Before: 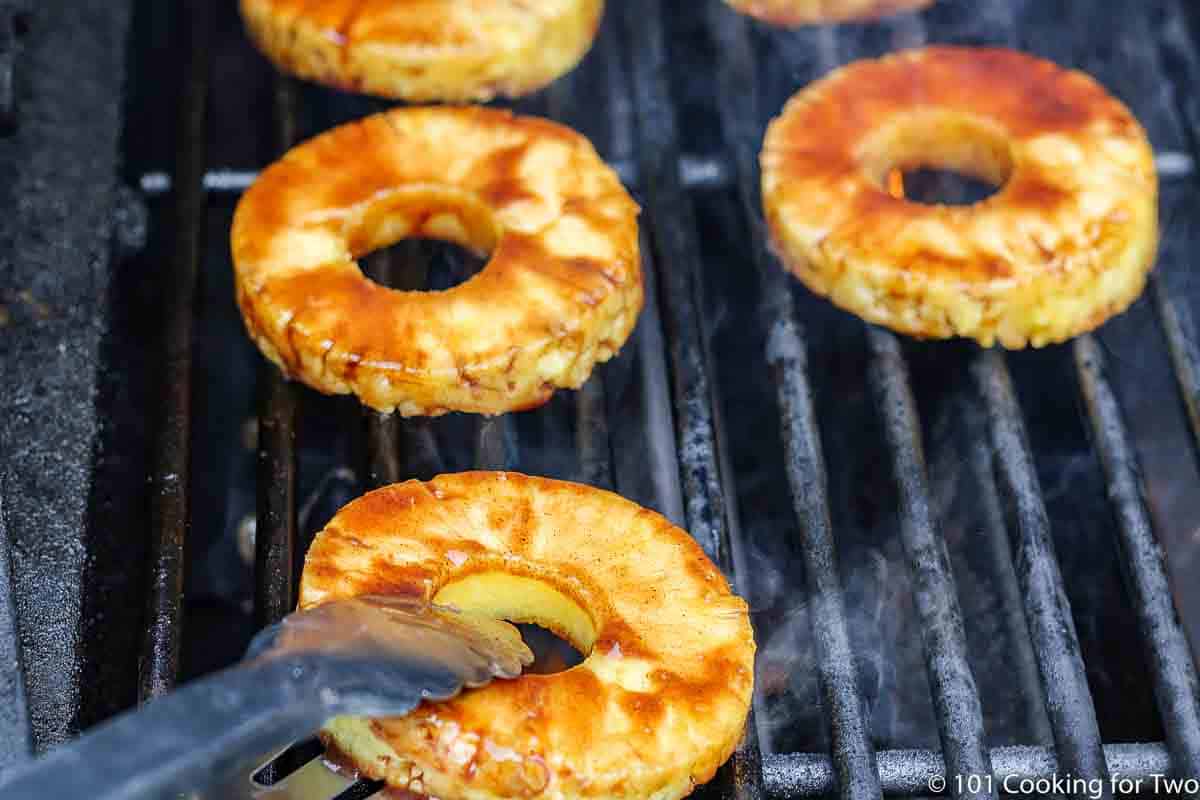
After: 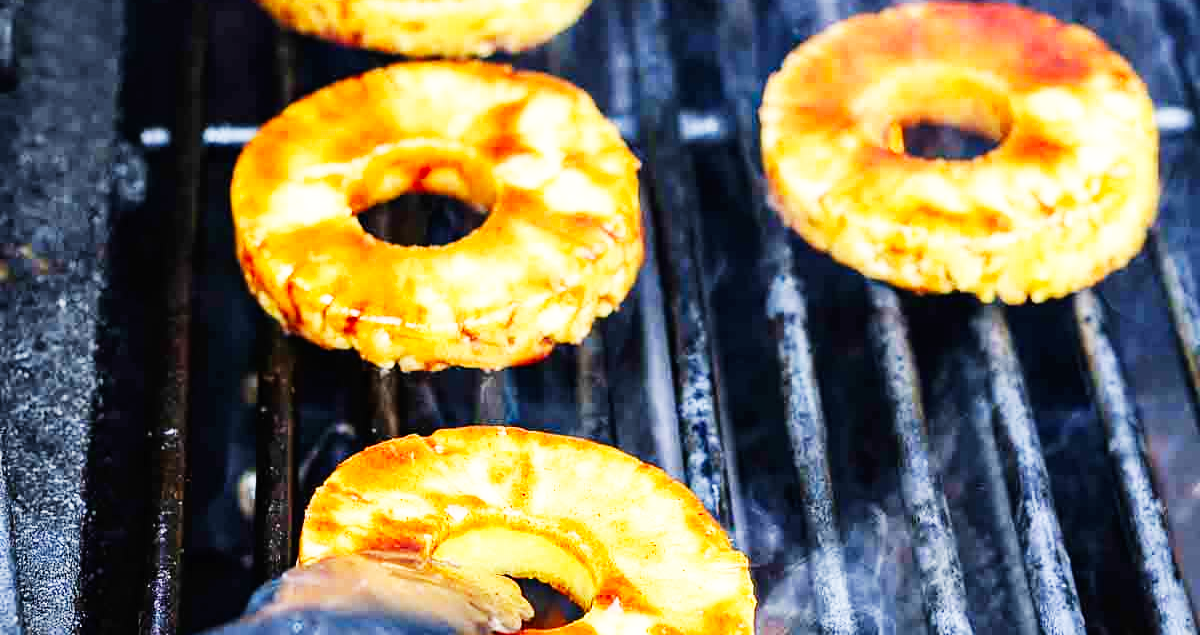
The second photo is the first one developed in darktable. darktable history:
base curve: curves: ch0 [(0, 0) (0.007, 0.004) (0.027, 0.03) (0.046, 0.07) (0.207, 0.54) (0.442, 0.872) (0.673, 0.972) (1, 1)], preserve colors none
tone equalizer: on, module defaults
crop and rotate: top 5.657%, bottom 14.847%
shadows and highlights: shadows 31.86, highlights -32.82, soften with gaussian
